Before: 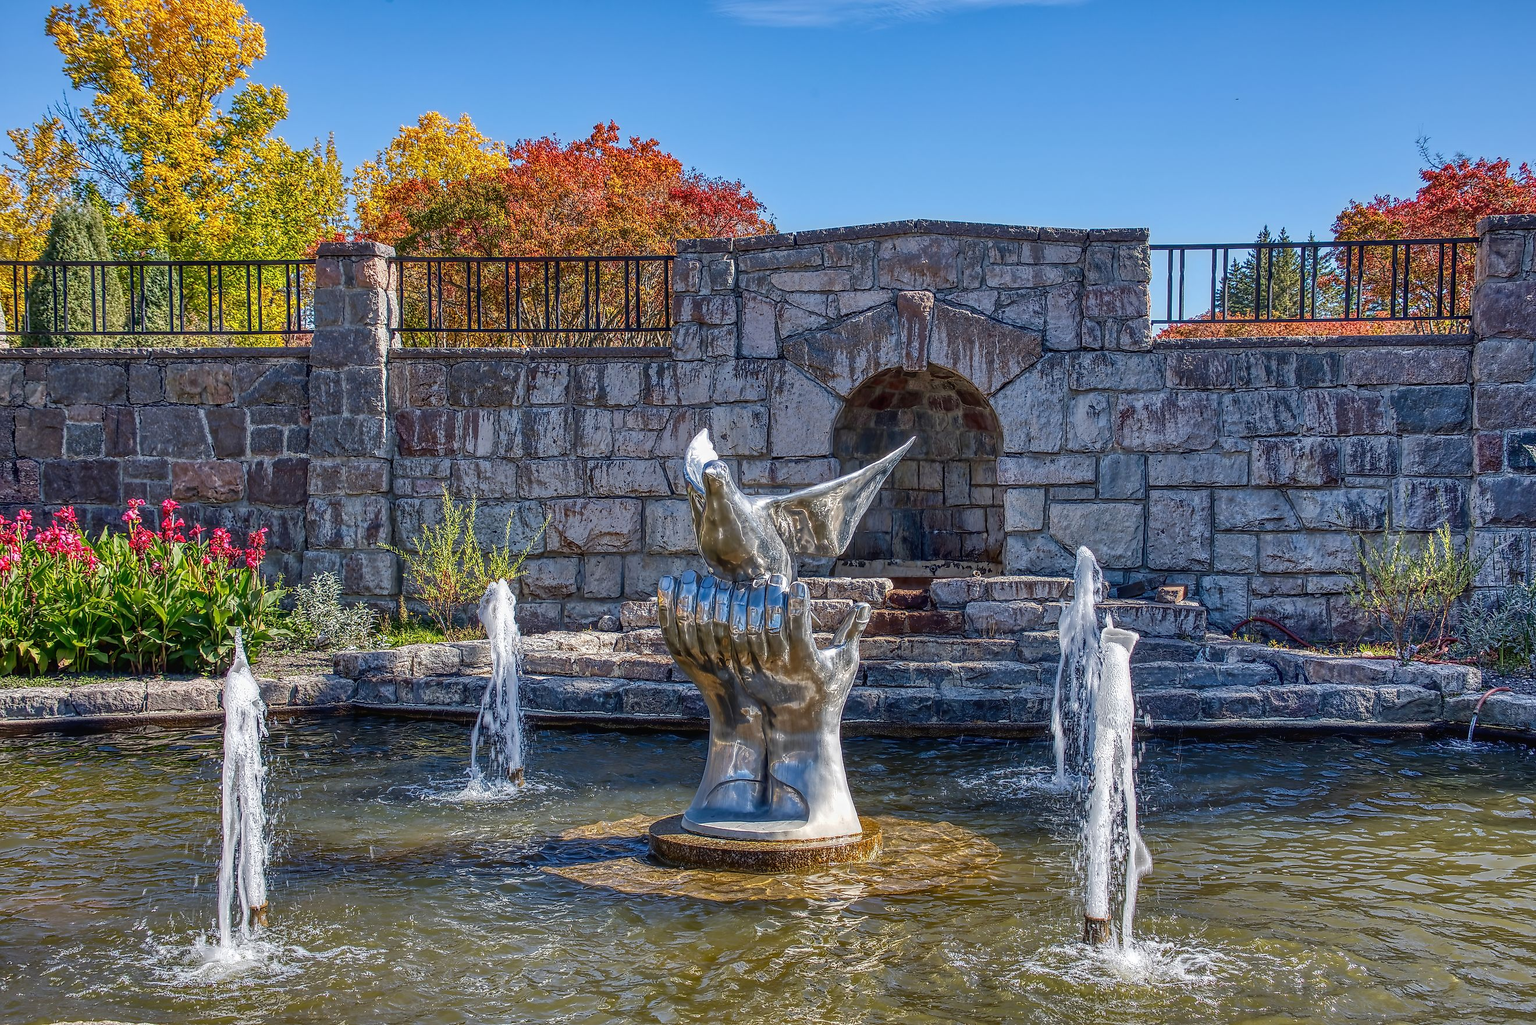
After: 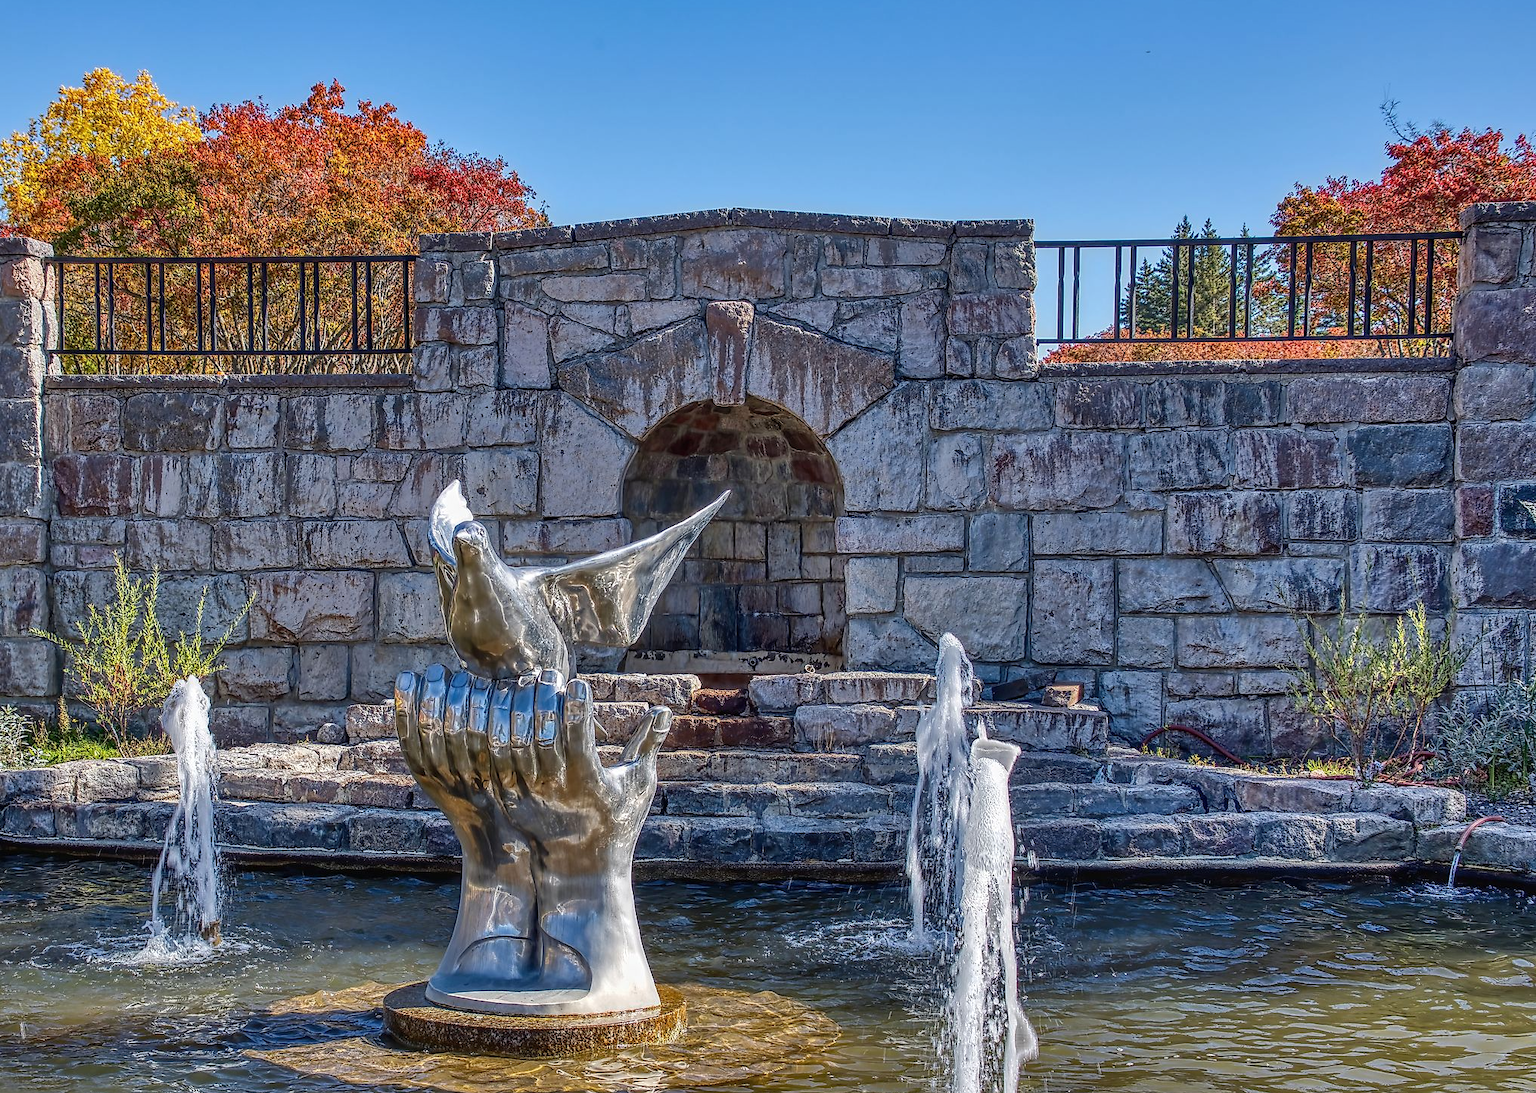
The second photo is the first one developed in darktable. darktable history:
tone equalizer: on, module defaults
crop: left 23.095%, top 5.827%, bottom 11.854%
shadows and highlights: soften with gaussian
